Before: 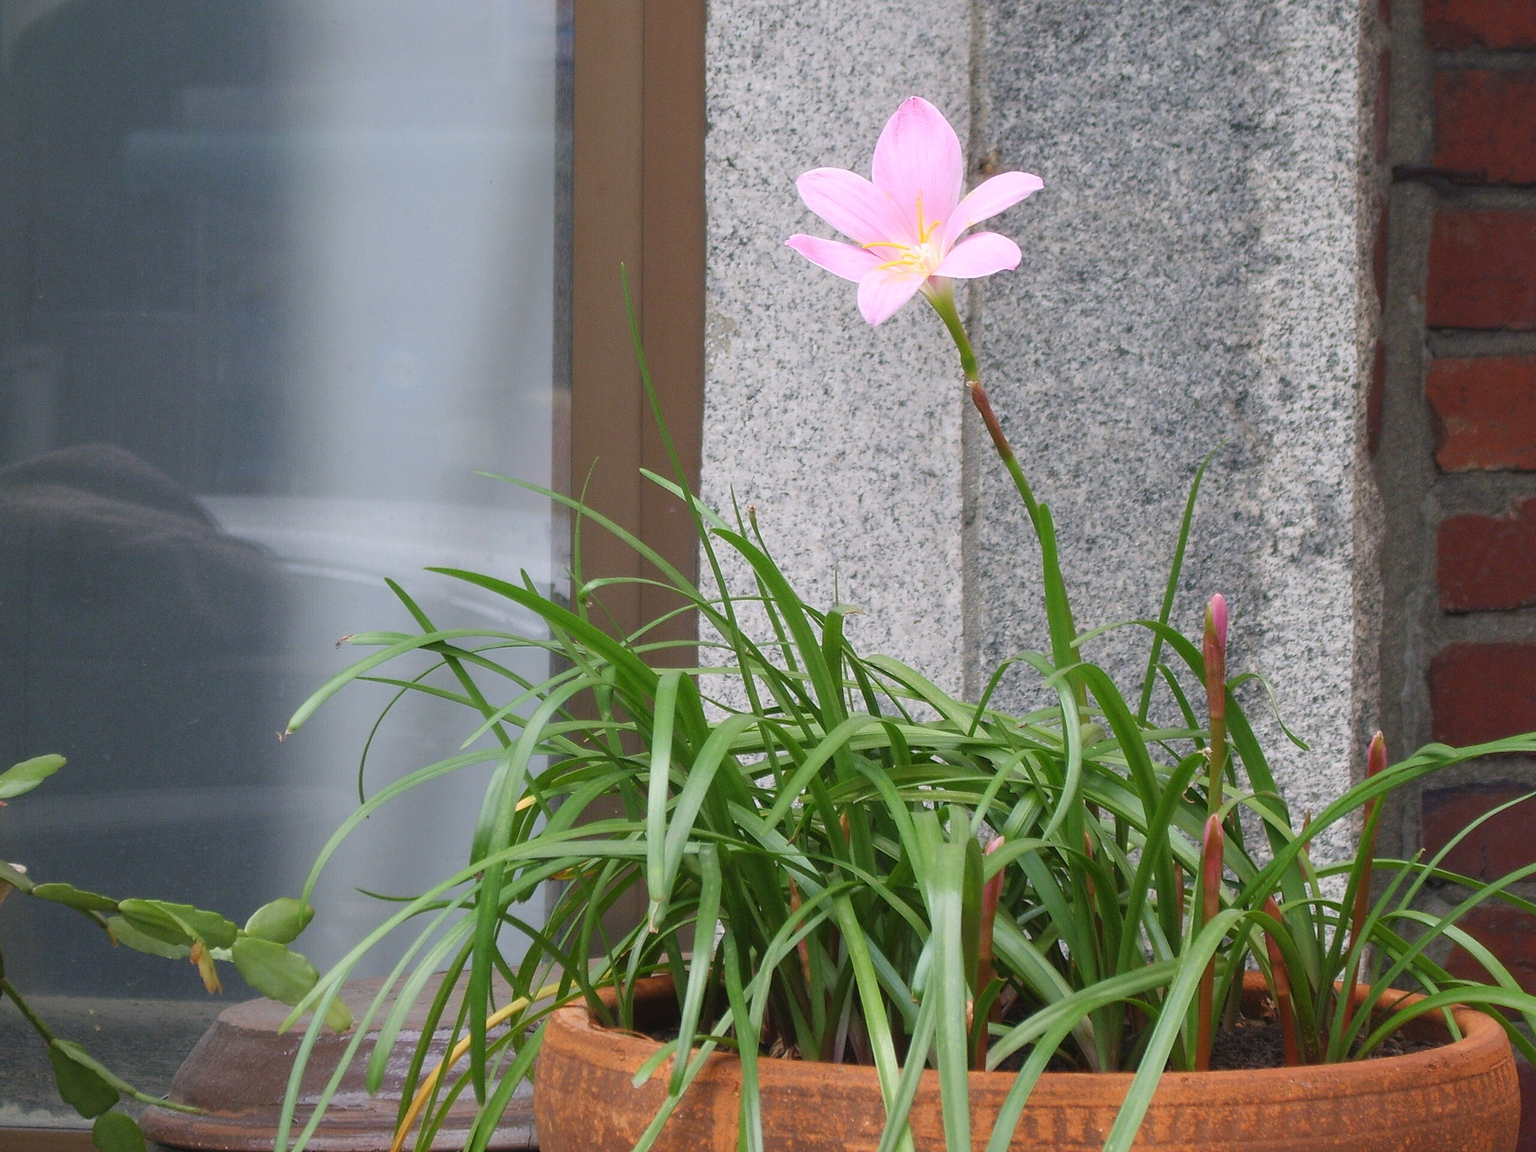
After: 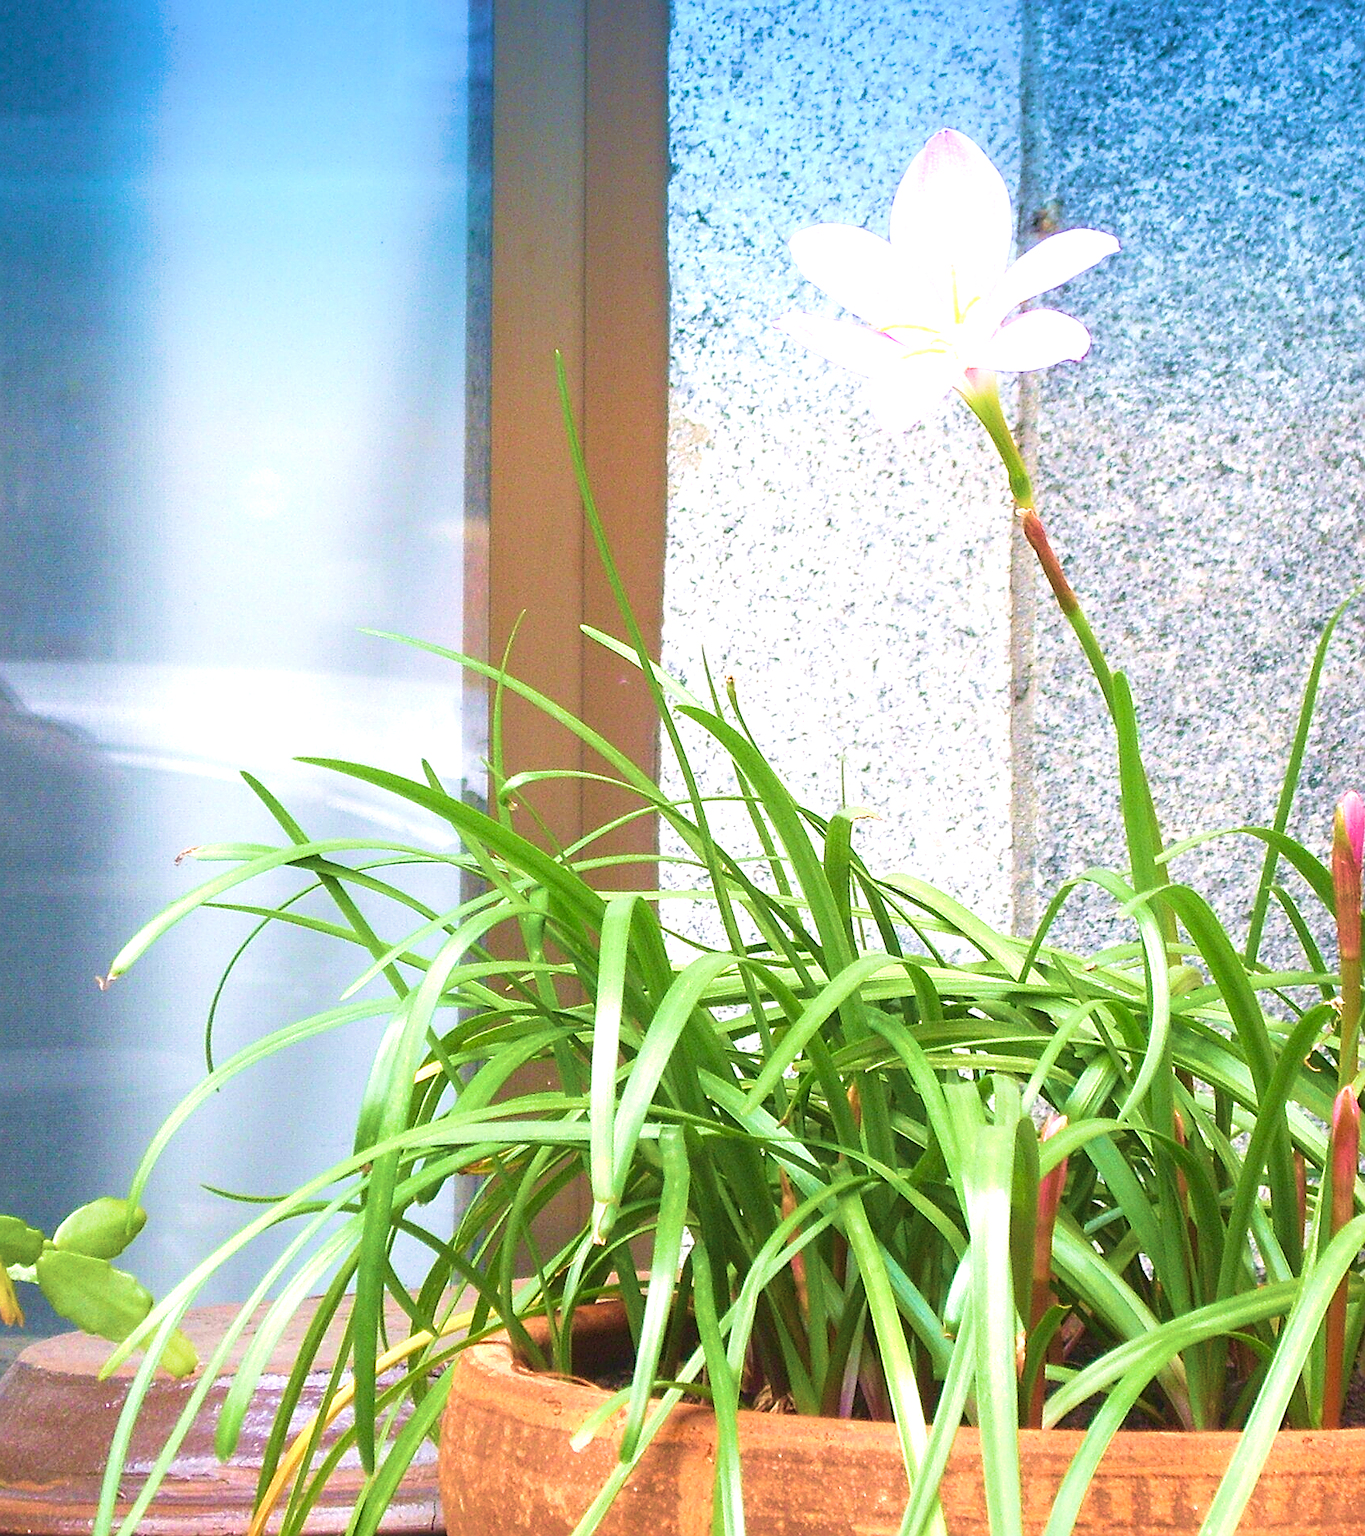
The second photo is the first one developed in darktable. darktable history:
crop and rotate: left 13.342%, right 19.991%
sharpen: on, module defaults
exposure: black level correction 0, exposure 1.1 EV, compensate exposure bias true, compensate highlight preservation false
graduated density: density 2.02 EV, hardness 44%, rotation 0.374°, offset 8.21, hue 208.8°, saturation 97%
velvia: strength 75%
contrast brightness saturation: saturation 0.1
shadows and highlights: shadows -12.5, white point adjustment 4, highlights 28.33
